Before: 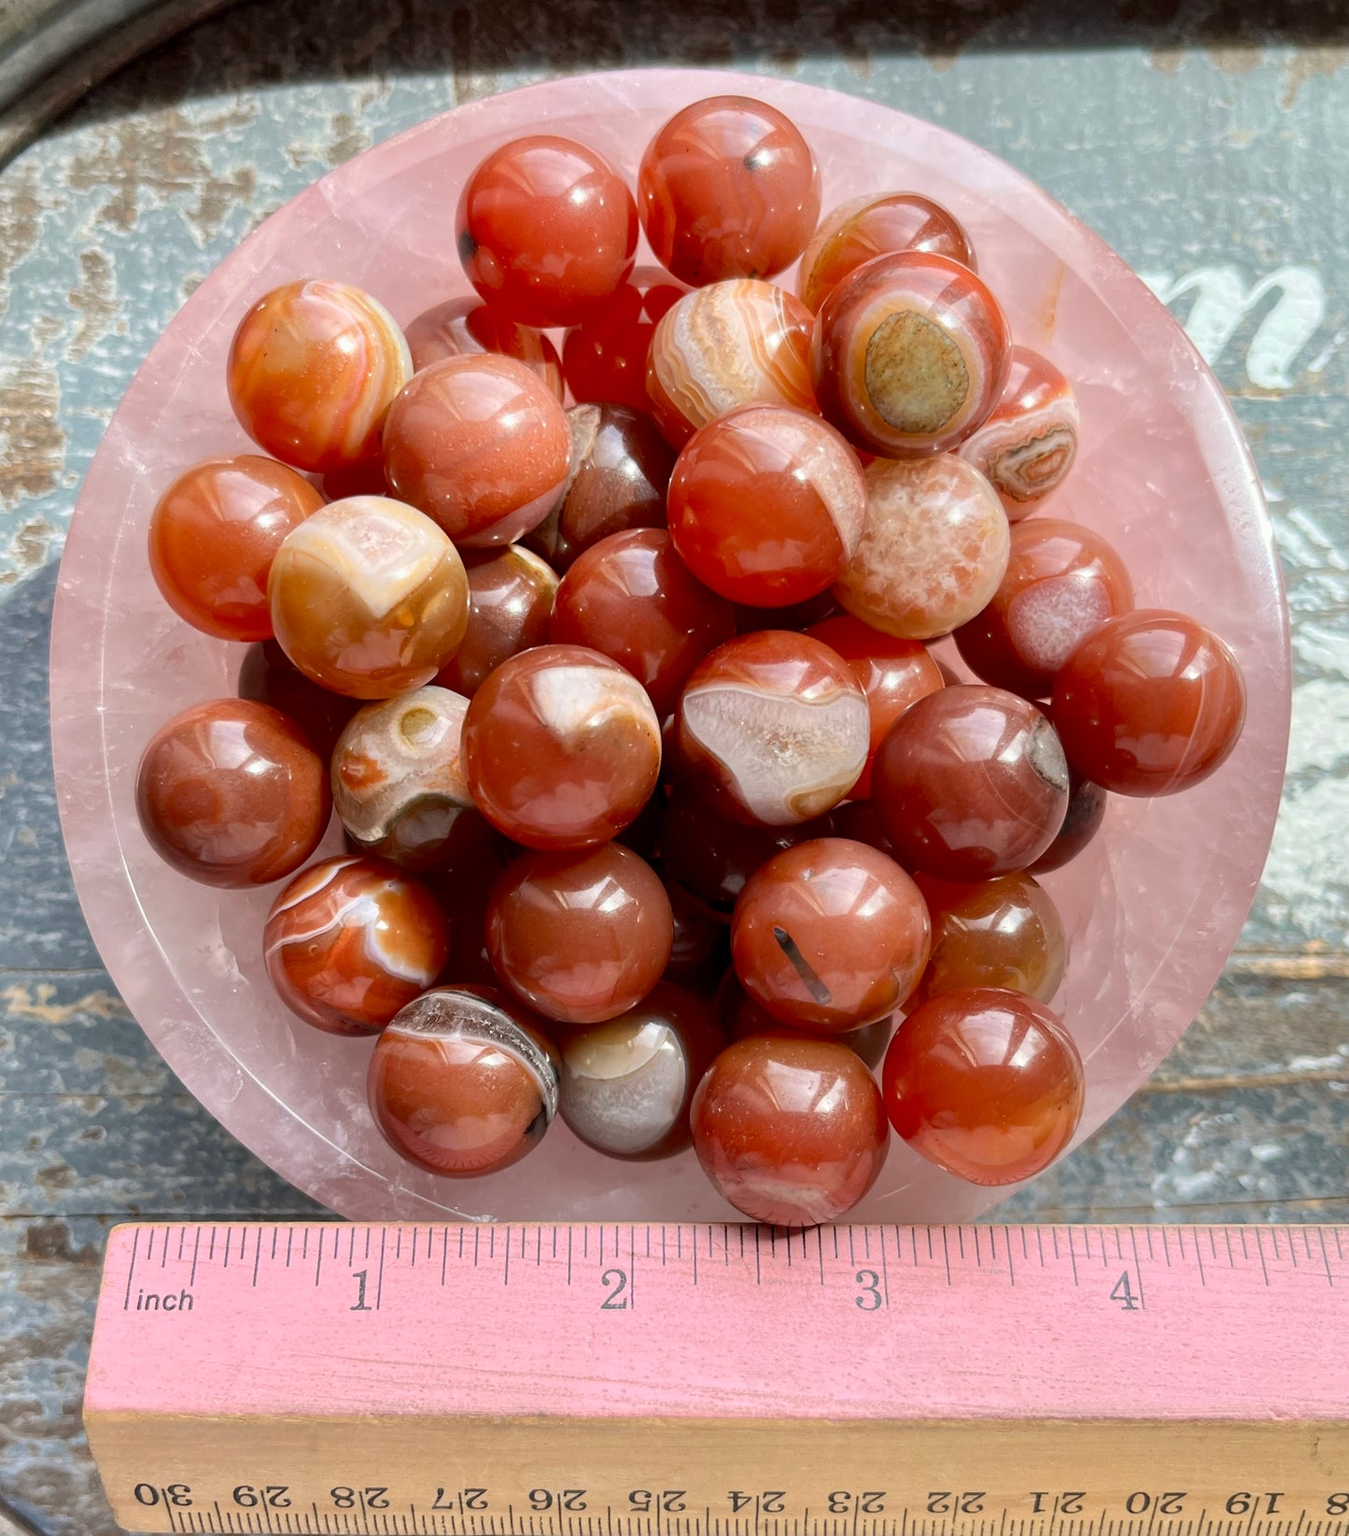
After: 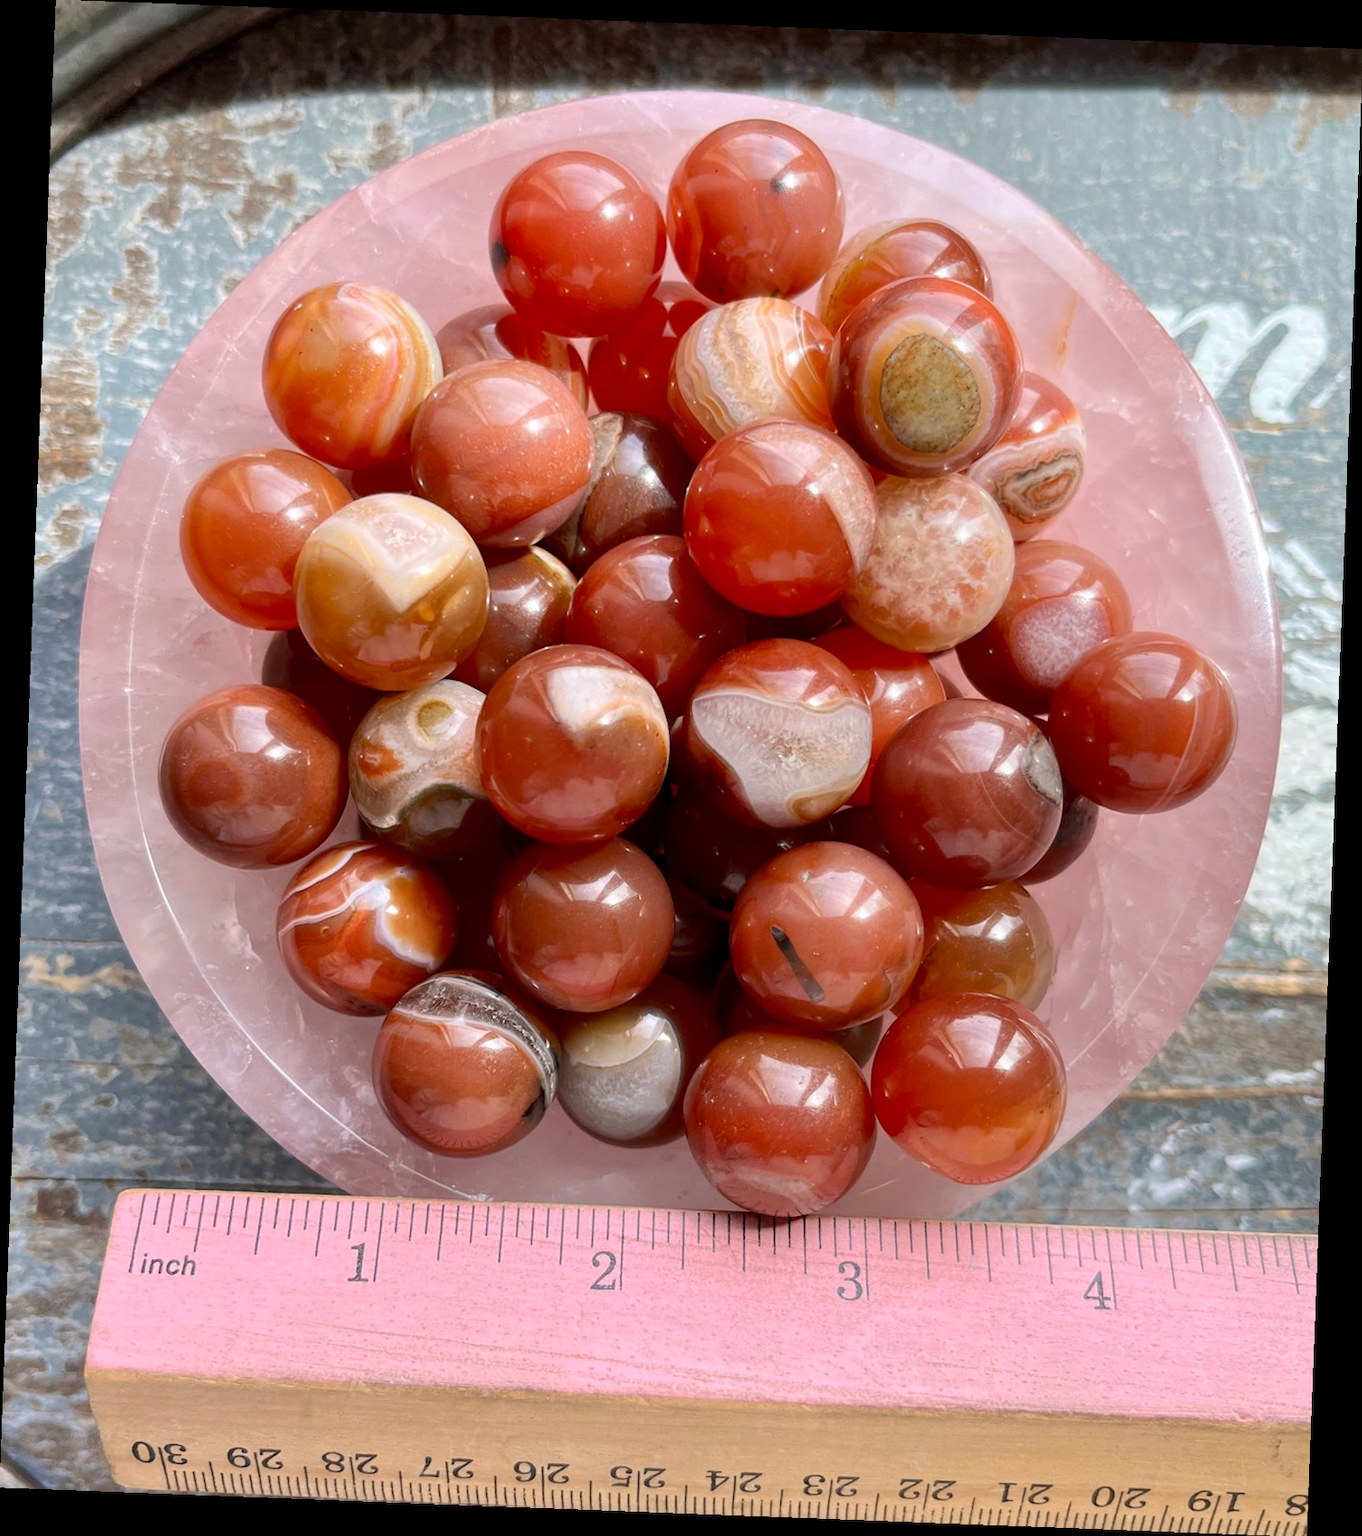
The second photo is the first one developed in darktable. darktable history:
rotate and perspective: rotation 2.17°, automatic cropping off
white balance: red 1.009, blue 1.027
